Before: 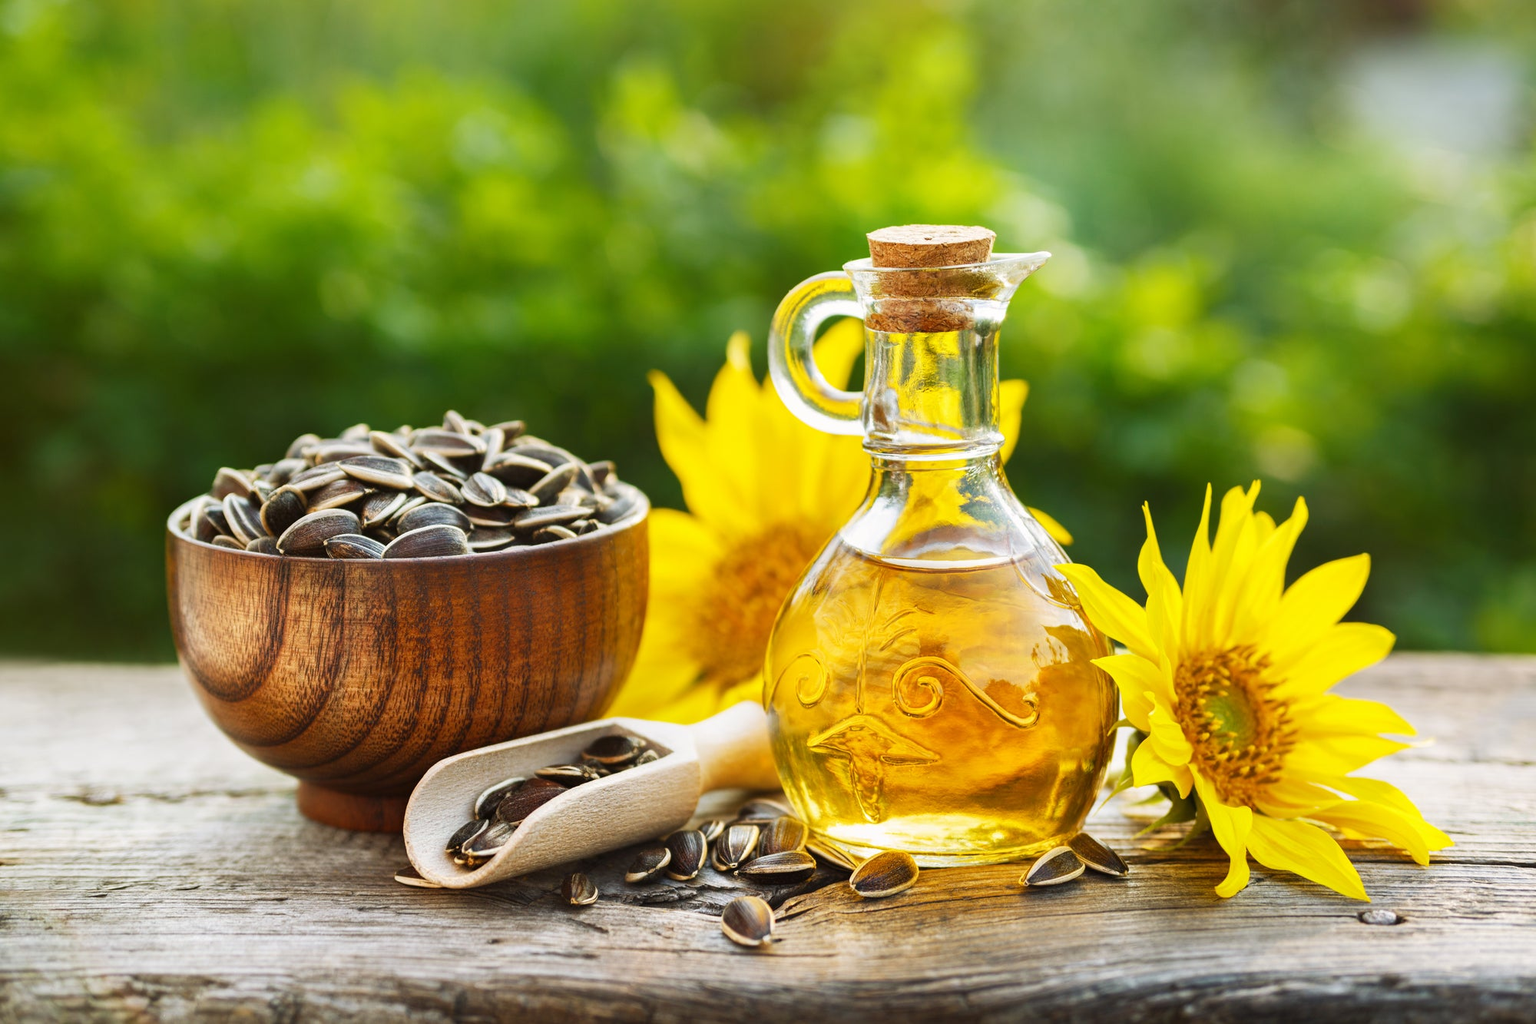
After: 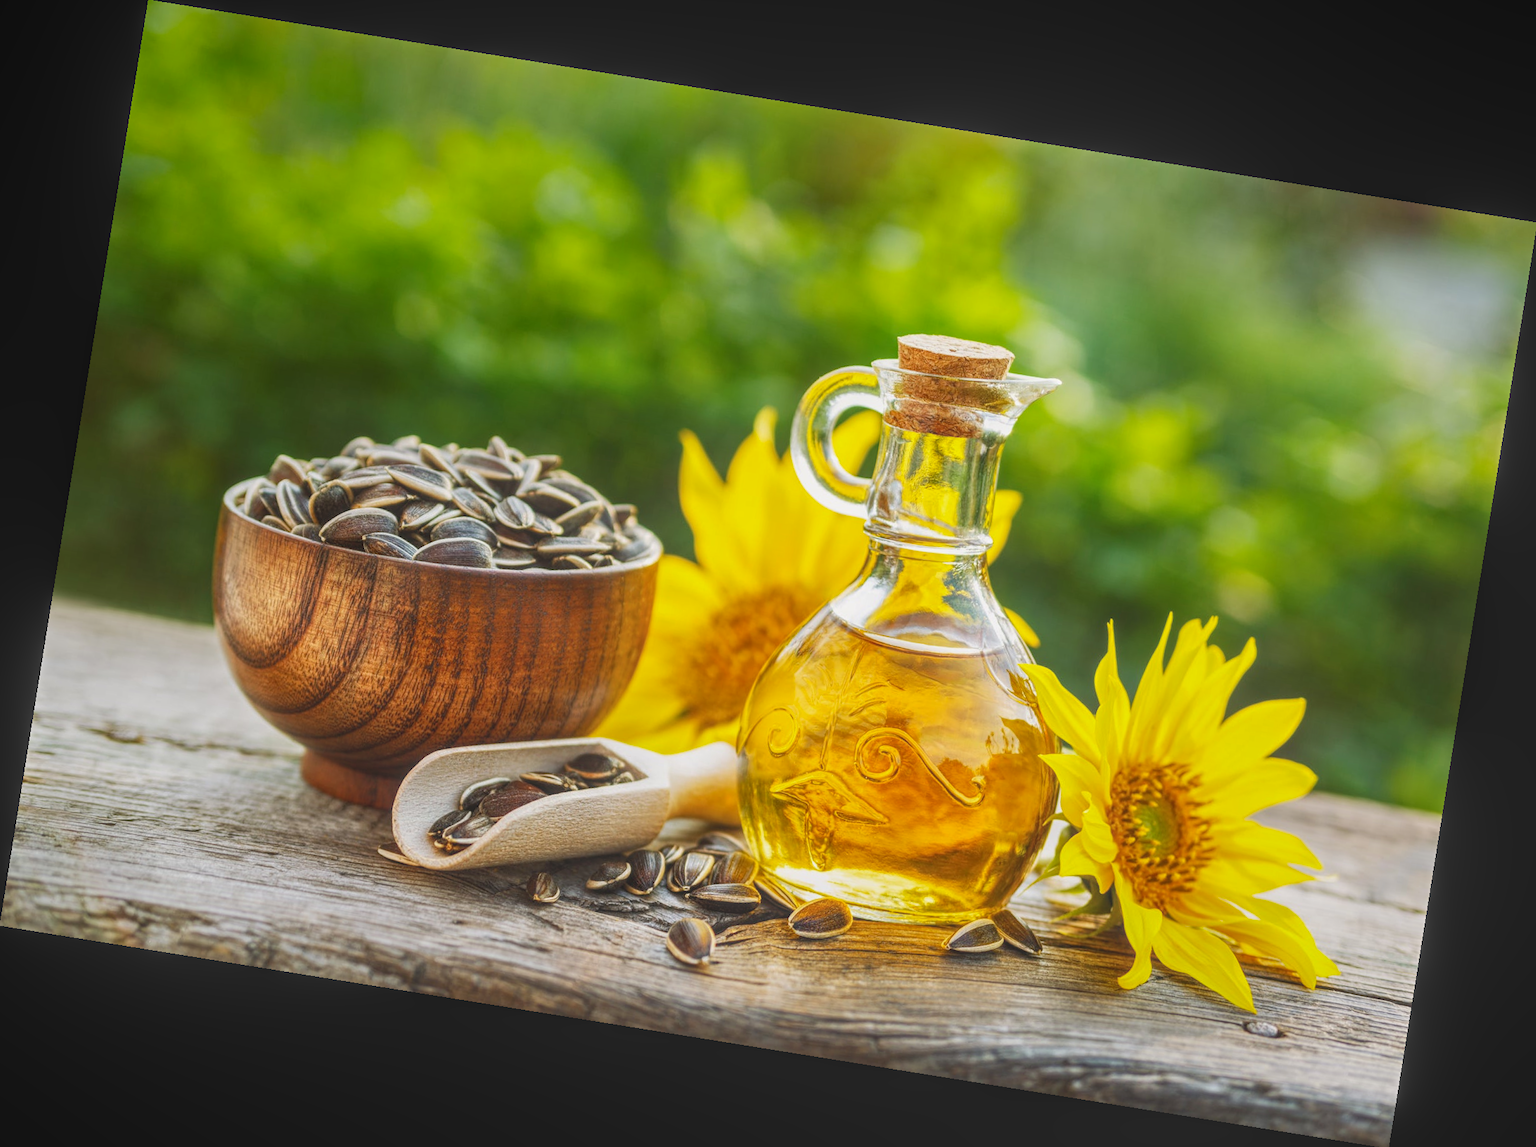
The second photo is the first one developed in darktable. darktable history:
rotate and perspective: rotation 9.12°, automatic cropping off
local contrast: highlights 73%, shadows 15%, midtone range 0.197
